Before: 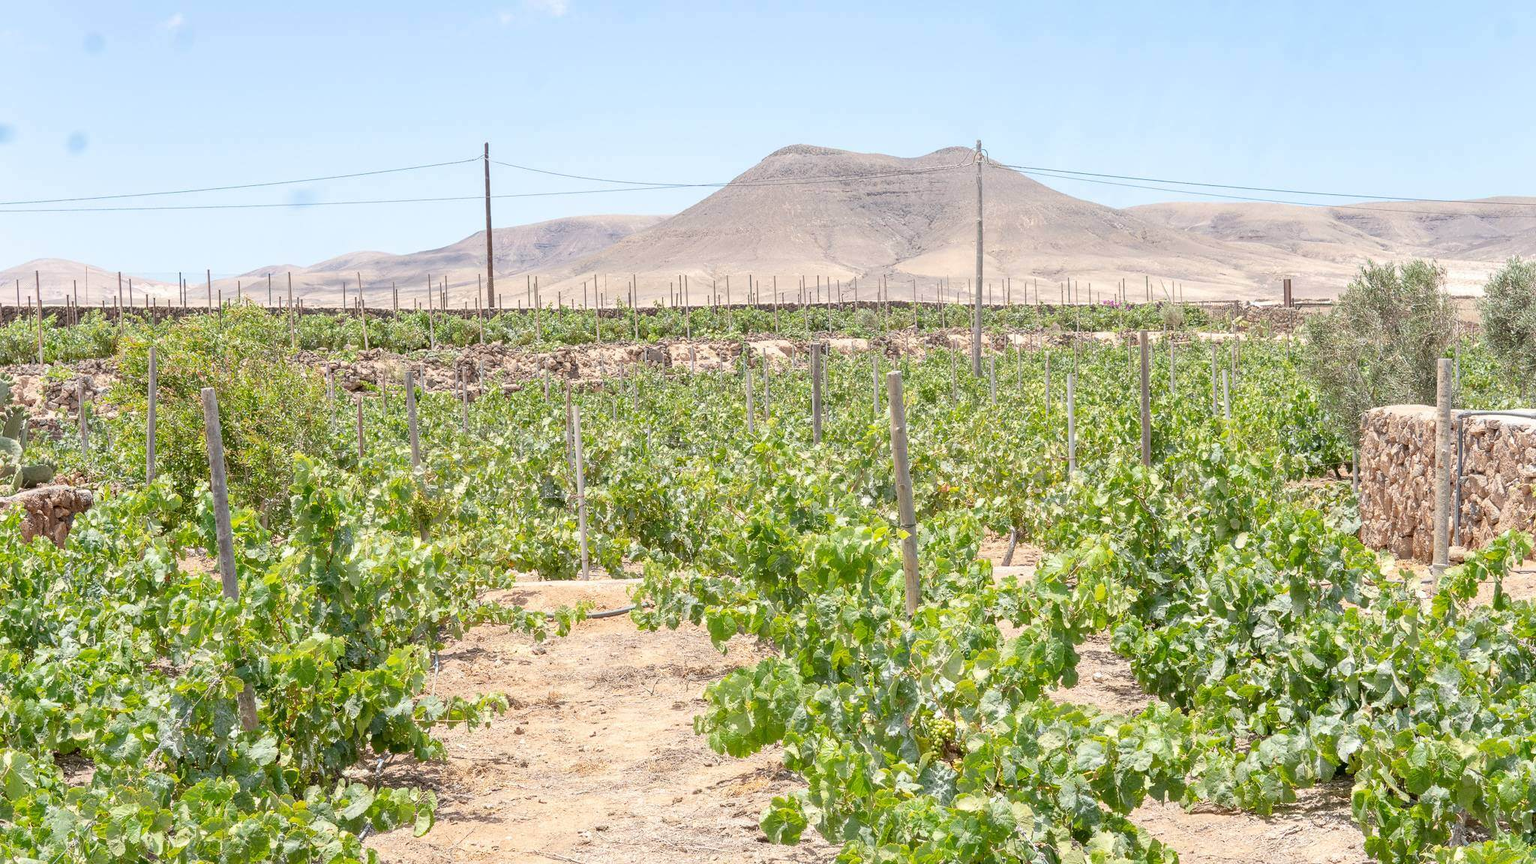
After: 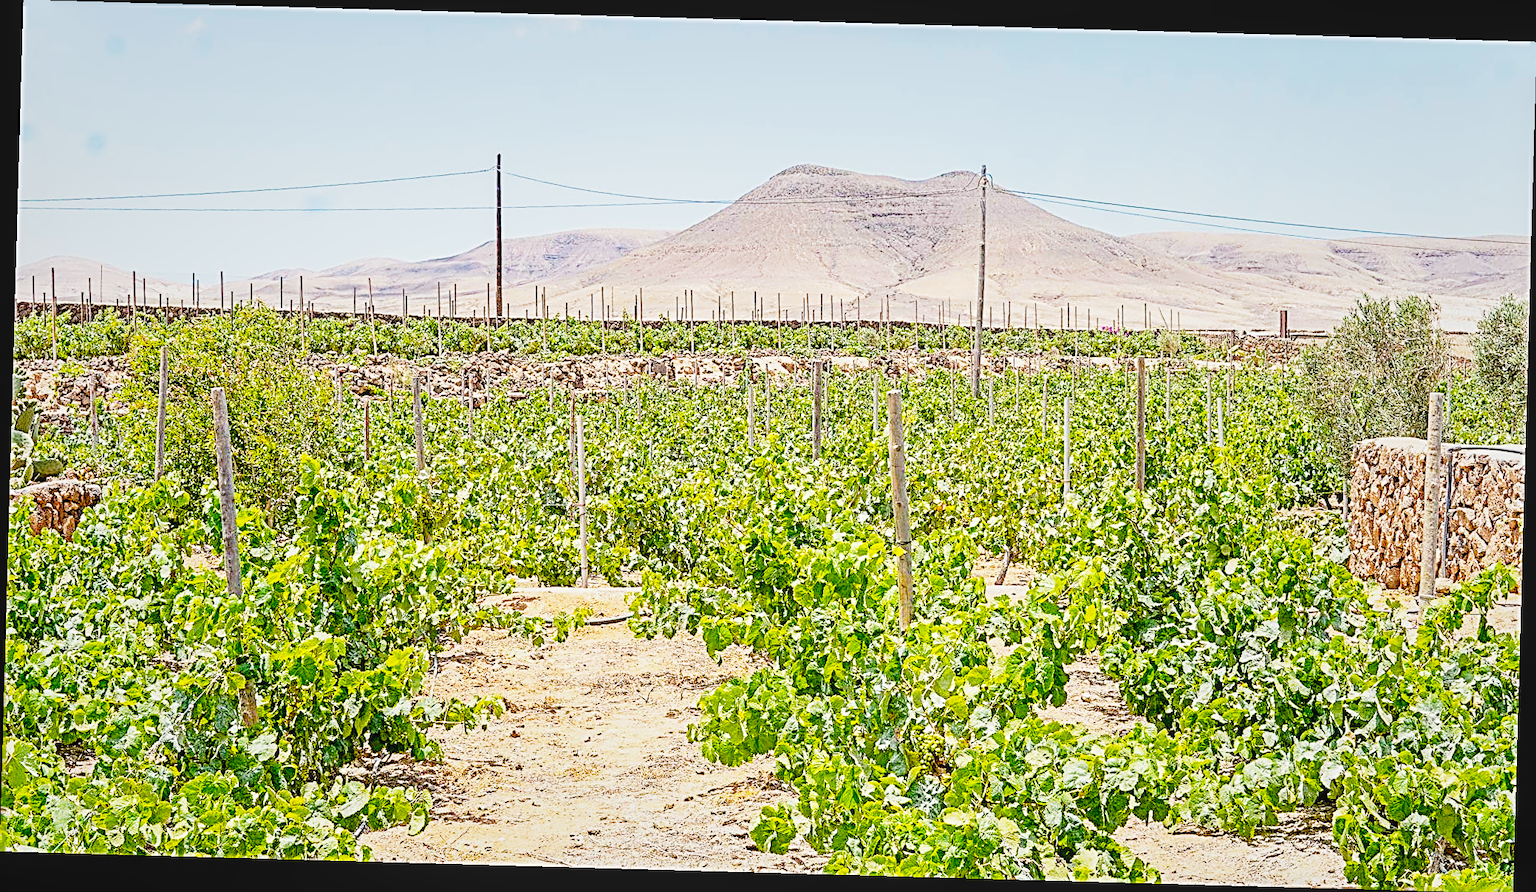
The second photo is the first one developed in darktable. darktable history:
local contrast: detail 109%
sharpen: radius 3.168, amount 1.724
crop and rotate: angle -1.6°
base curve: curves: ch0 [(0, 0) (0.028, 0.03) (0.121, 0.232) (0.46, 0.748) (0.859, 0.968) (1, 1)], preserve colors none
color balance rgb: global offset › luminance -0.986%, perceptual saturation grading › global saturation 39.952%, global vibrance 30.457%
